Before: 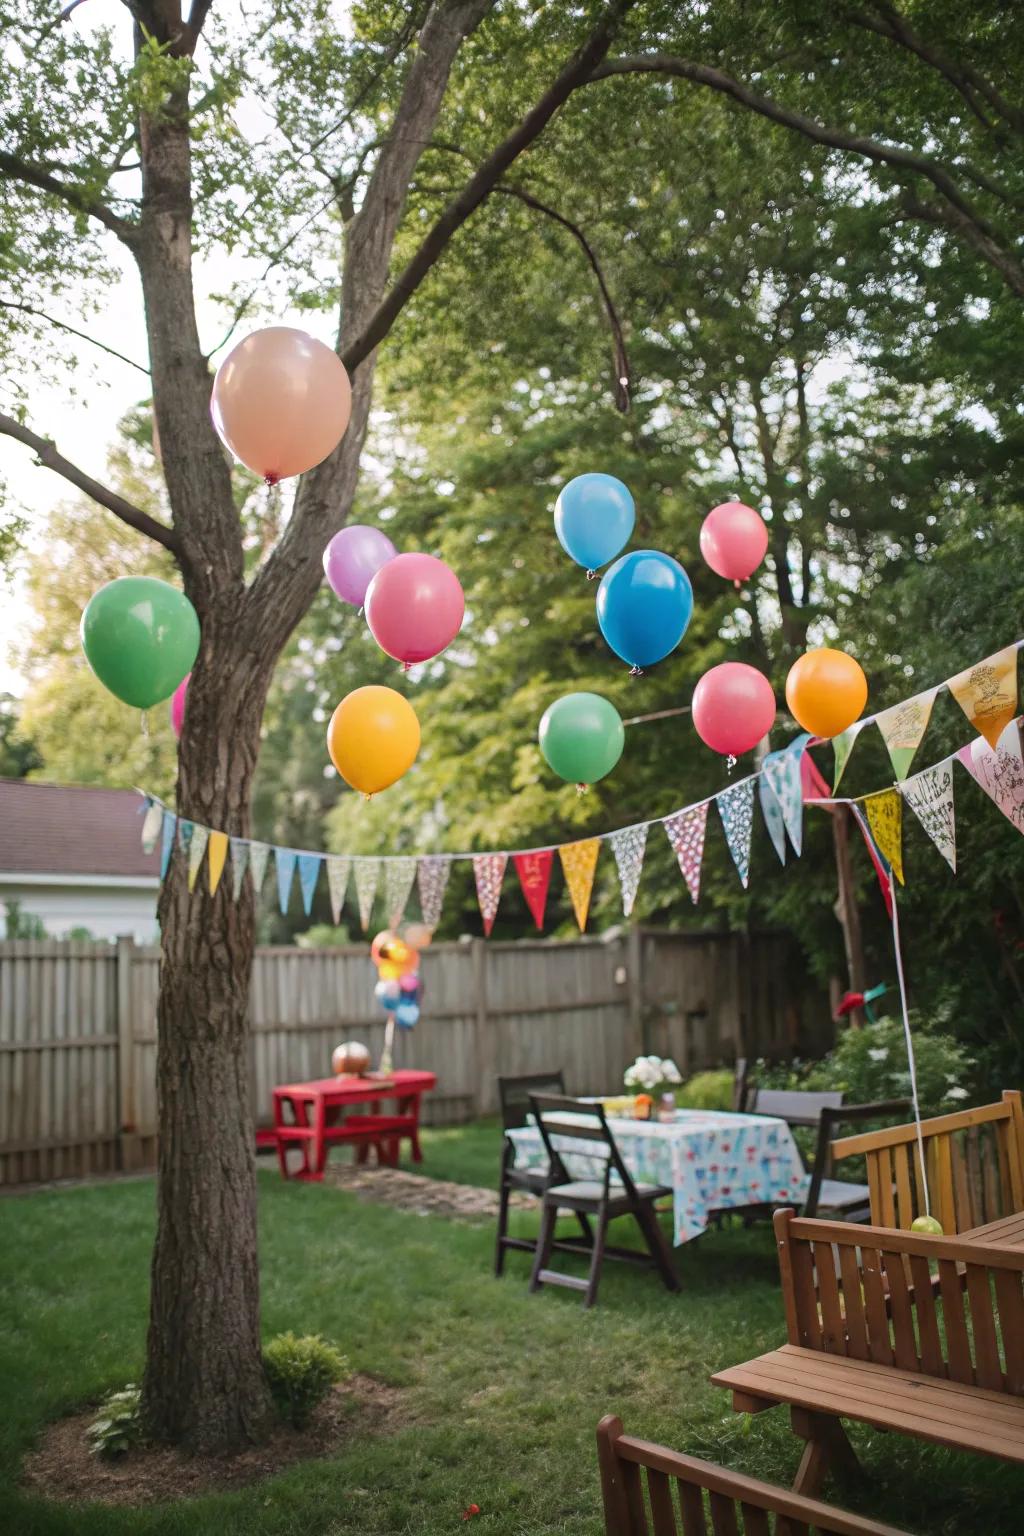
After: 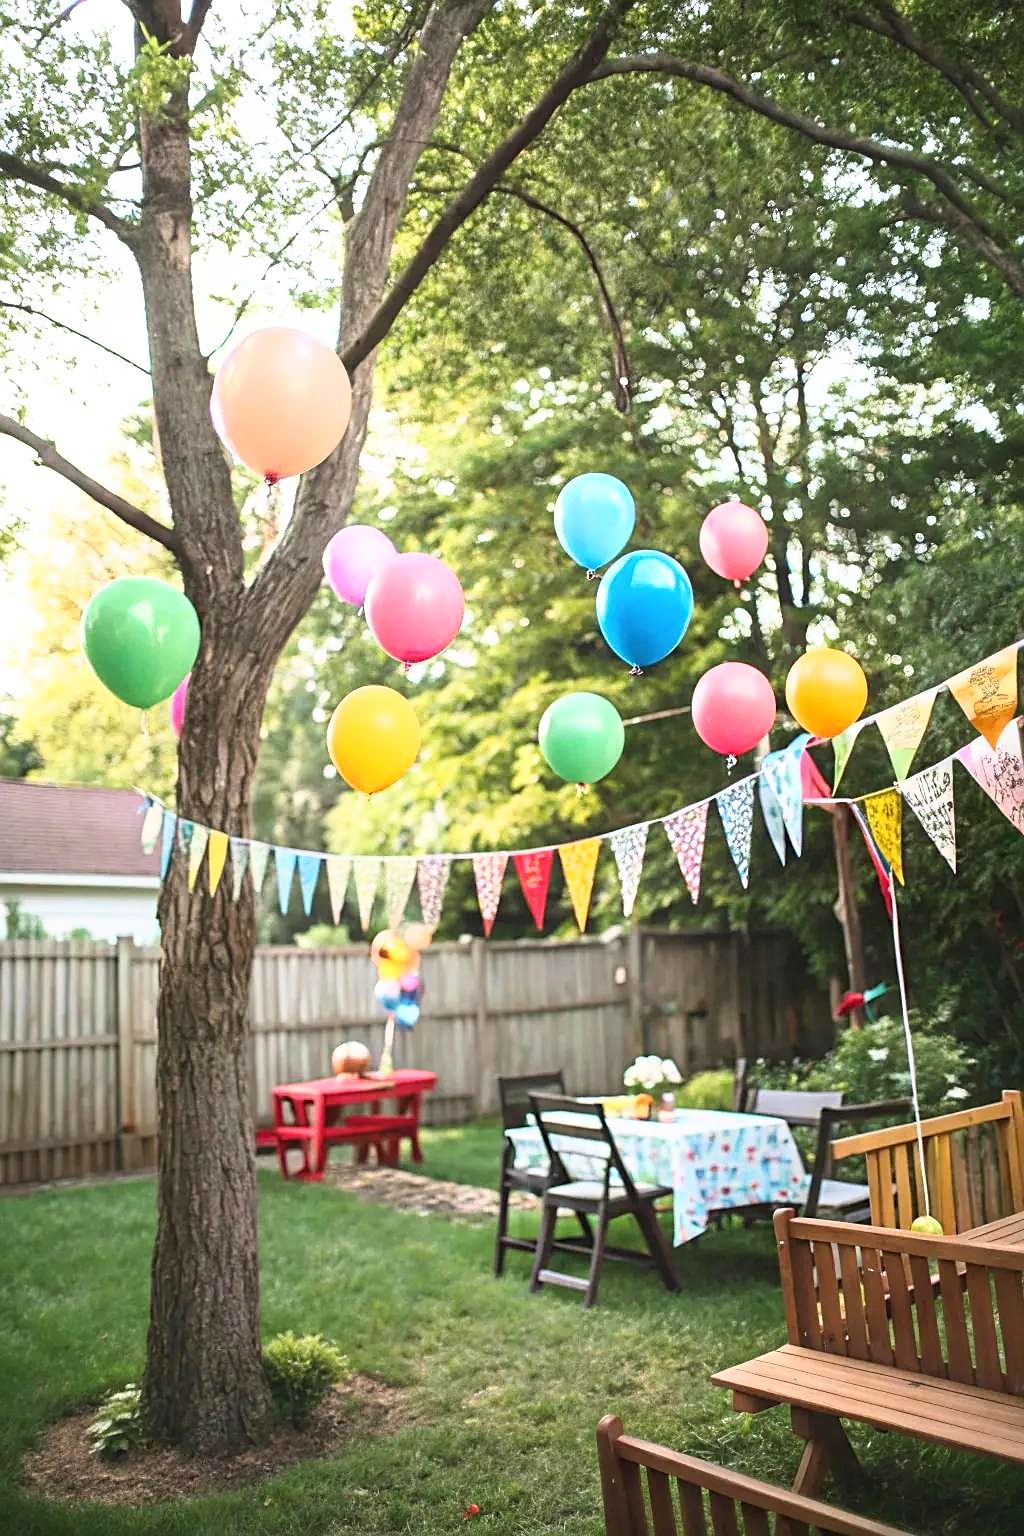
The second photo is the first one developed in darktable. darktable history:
sharpen: on, module defaults
base curve: curves: ch0 [(0, 0) (0.495, 0.917) (1, 1)]
